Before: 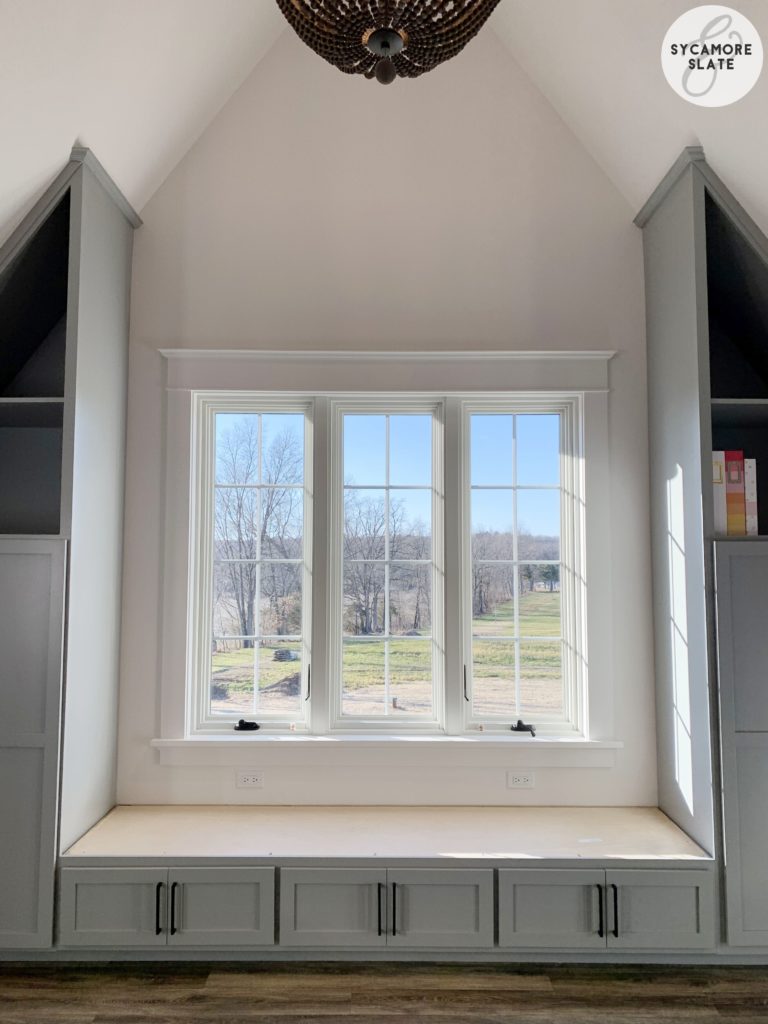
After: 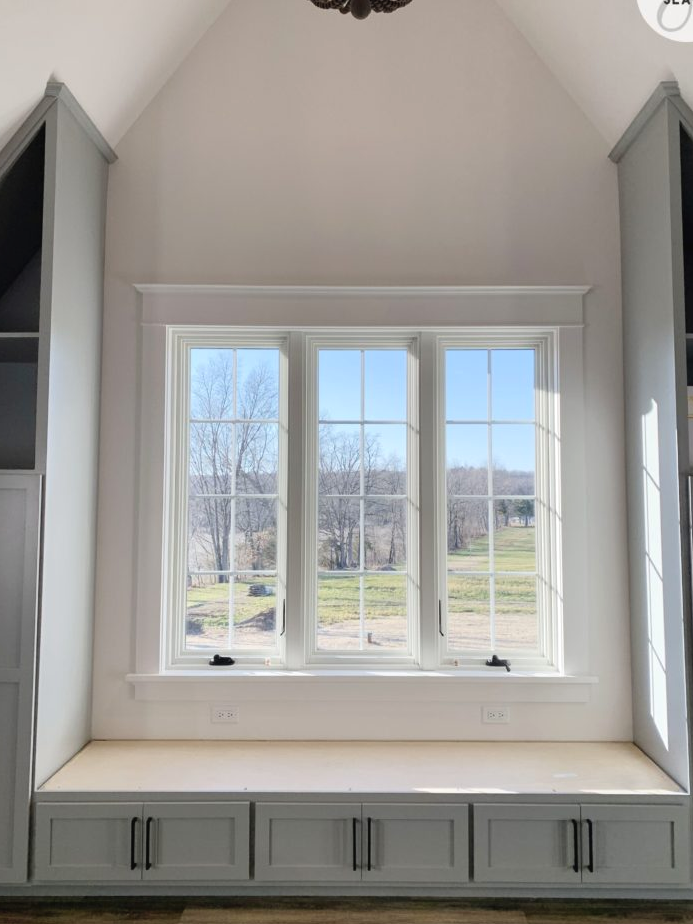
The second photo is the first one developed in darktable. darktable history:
crop: left 3.305%, top 6.436%, right 6.389%, bottom 3.258%
exposure: black level correction -0.003, exposure 0.04 EV, compensate highlight preservation false
